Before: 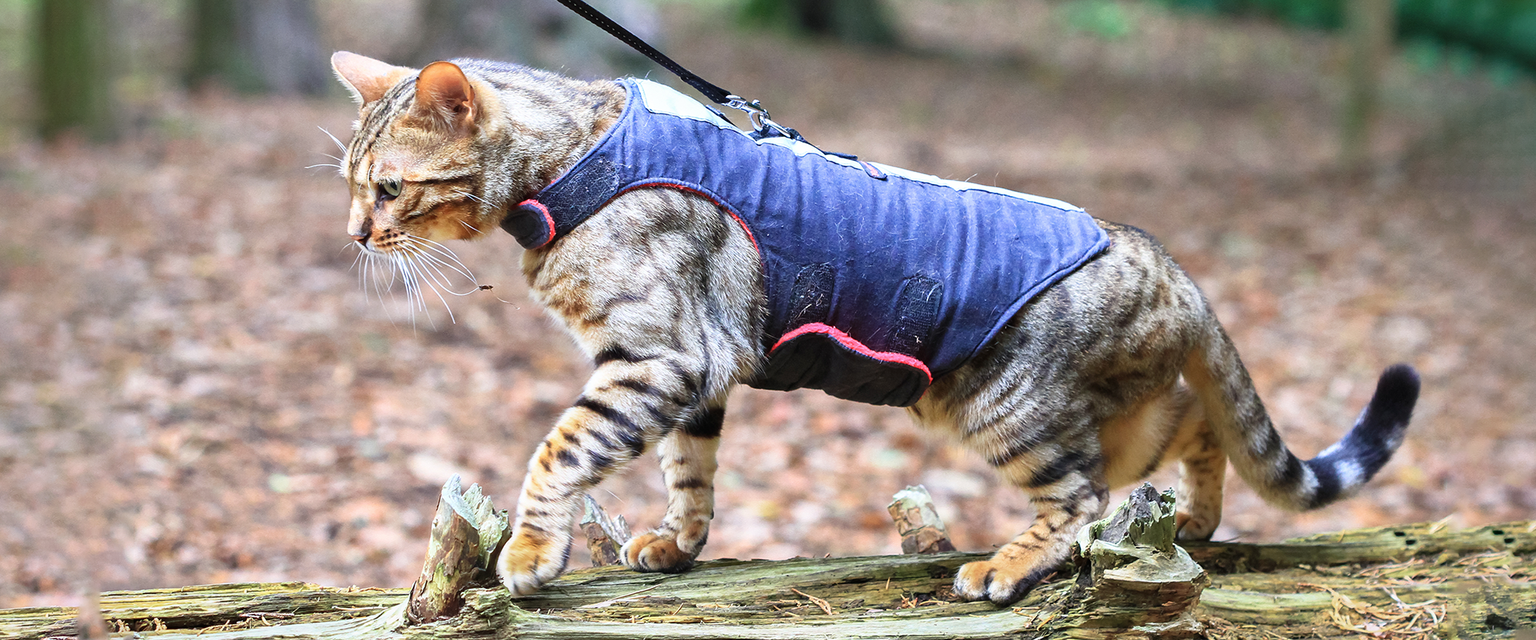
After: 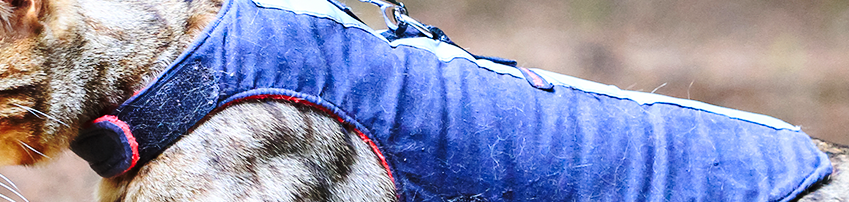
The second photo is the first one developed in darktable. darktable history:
crop: left 28.956%, top 16.841%, right 26.774%, bottom 57.868%
levels: mode automatic
base curve: curves: ch0 [(0, 0) (0.073, 0.04) (0.157, 0.139) (0.492, 0.492) (0.758, 0.758) (1, 1)], preserve colors none
tone equalizer: -8 EV -0.001 EV, -7 EV 0.005 EV, -6 EV -0.03 EV, -5 EV 0.012 EV, -4 EV -0.016 EV, -3 EV 0.028 EV, -2 EV -0.092 EV, -1 EV -0.291 EV, +0 EV -0.563 EV, edges refinement/feathering 500, mask exposure compensation -1.57 EV, preserve details no
